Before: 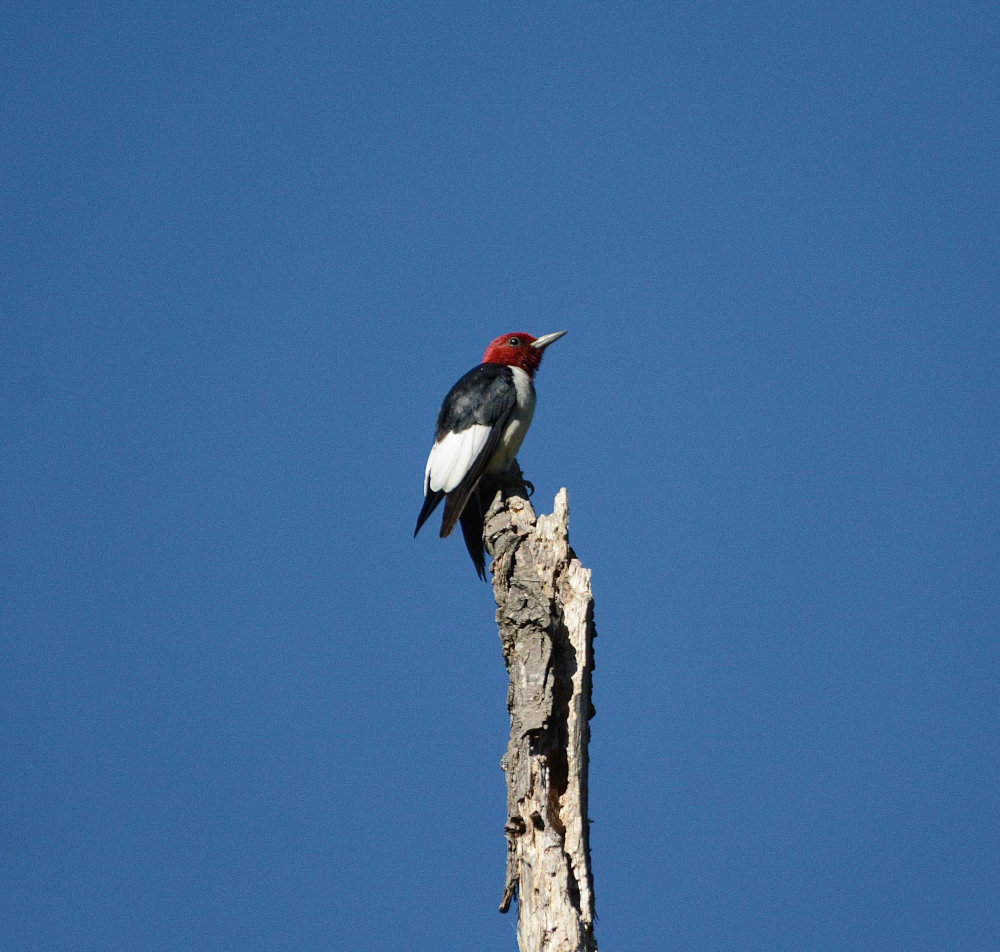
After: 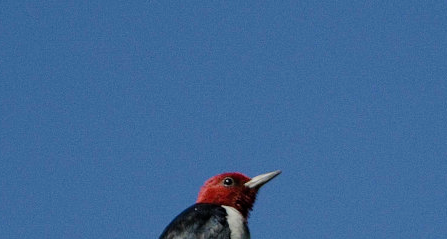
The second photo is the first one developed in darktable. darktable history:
crop: left 28.64%, top 16.832%, right 26.637%, bottom 58.055%
filmic rgb: black relative exposure -16 EV, white relative exposure 6.92 EV, hardness 4.7
